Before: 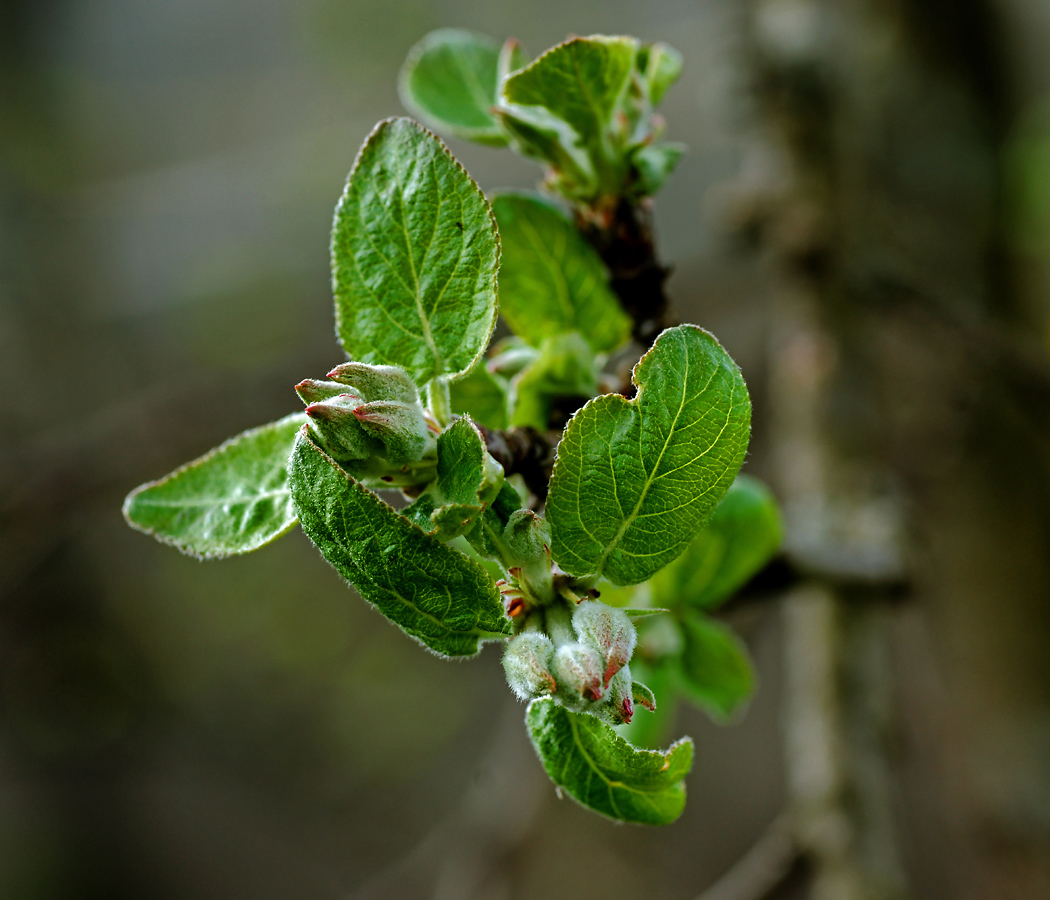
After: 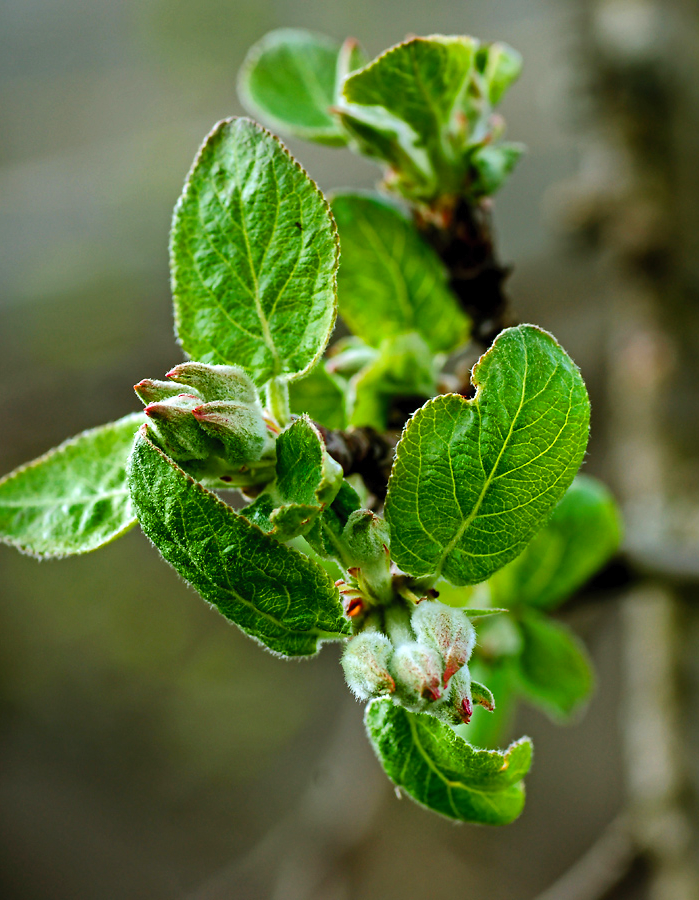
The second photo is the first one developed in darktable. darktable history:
crop: left 15.419%, right 17.914%
contrast brightness saturation: contrast 0.2, brightness 0.16, saturation 0.22
